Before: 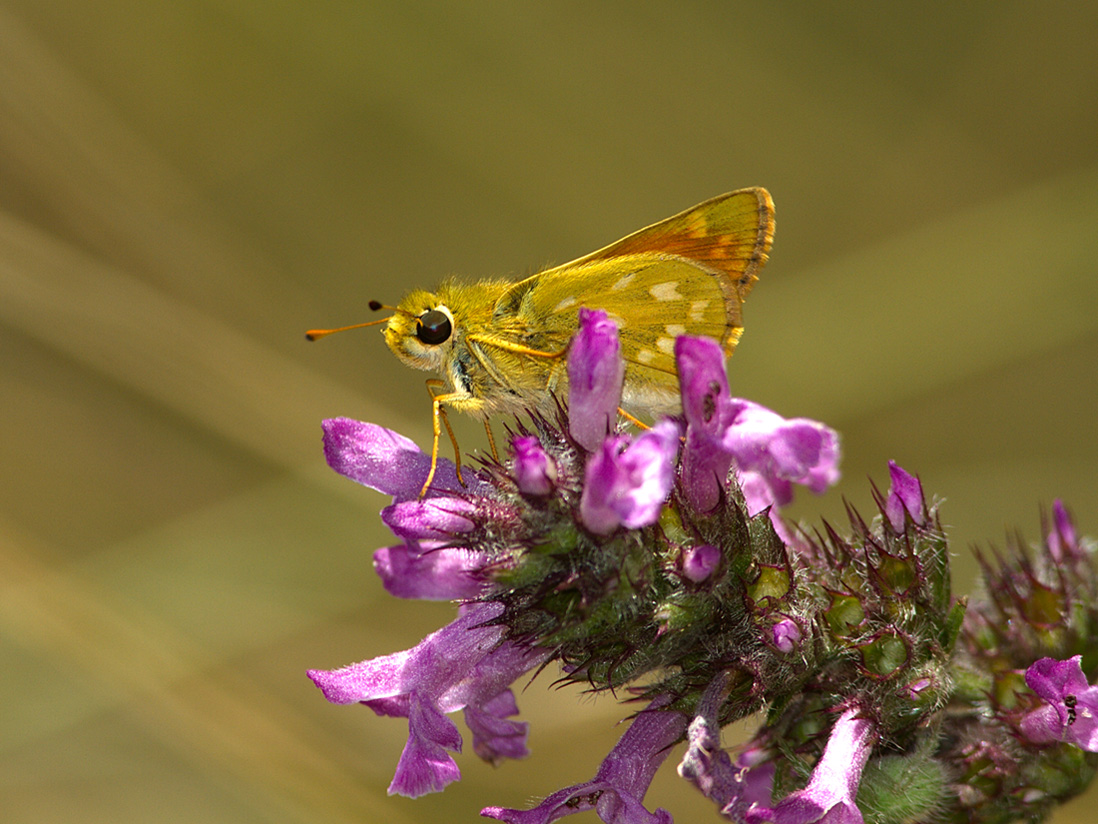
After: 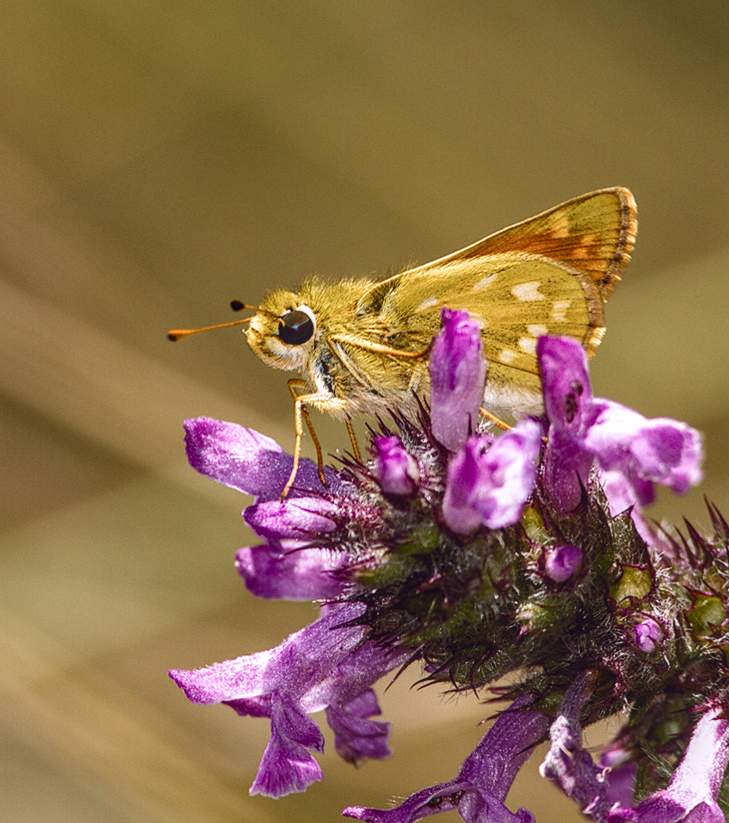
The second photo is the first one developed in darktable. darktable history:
local contrast: detail 160%
filmic rgb: black relative exposure -9.6 EV, white relative exposure 3.02 EV, hardness 6.08, add noise in highlights 0.001, preserve chrominance no, color science v3 (2019), use custom middle-gray values true, contrast in highlights soft
crop and rotate: left 12.642%, right 20.943%
contrast brightness saturation: brightness 0.153
tone curve: curves: ch0 [(0, 0.142) (0.384, 0.314) (0.752, 0.711) (0.991, 0.95)]; ch1 [(0.006, 0.129) (0.346, 0.384) (1, 1)]; ch2 [(0.003, 0.057) (0.261, 0.248) (1, 1)], color space Lab, independent channels, preserve colors none
